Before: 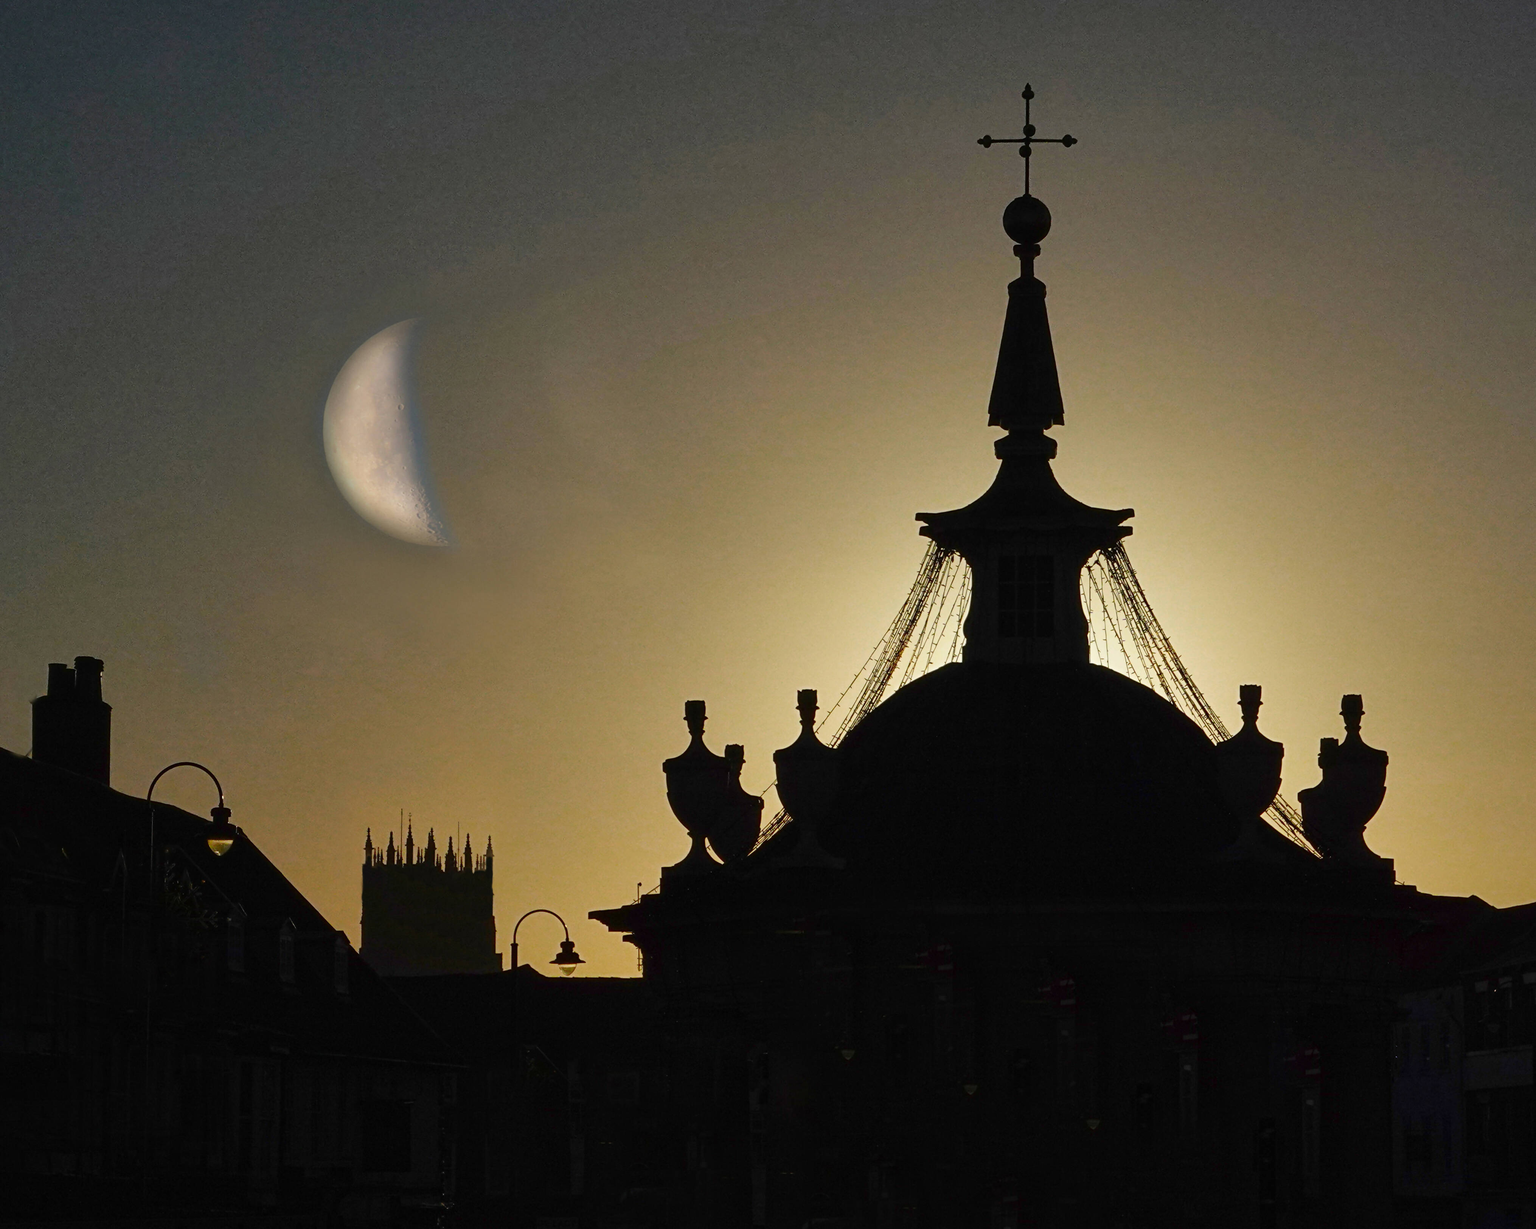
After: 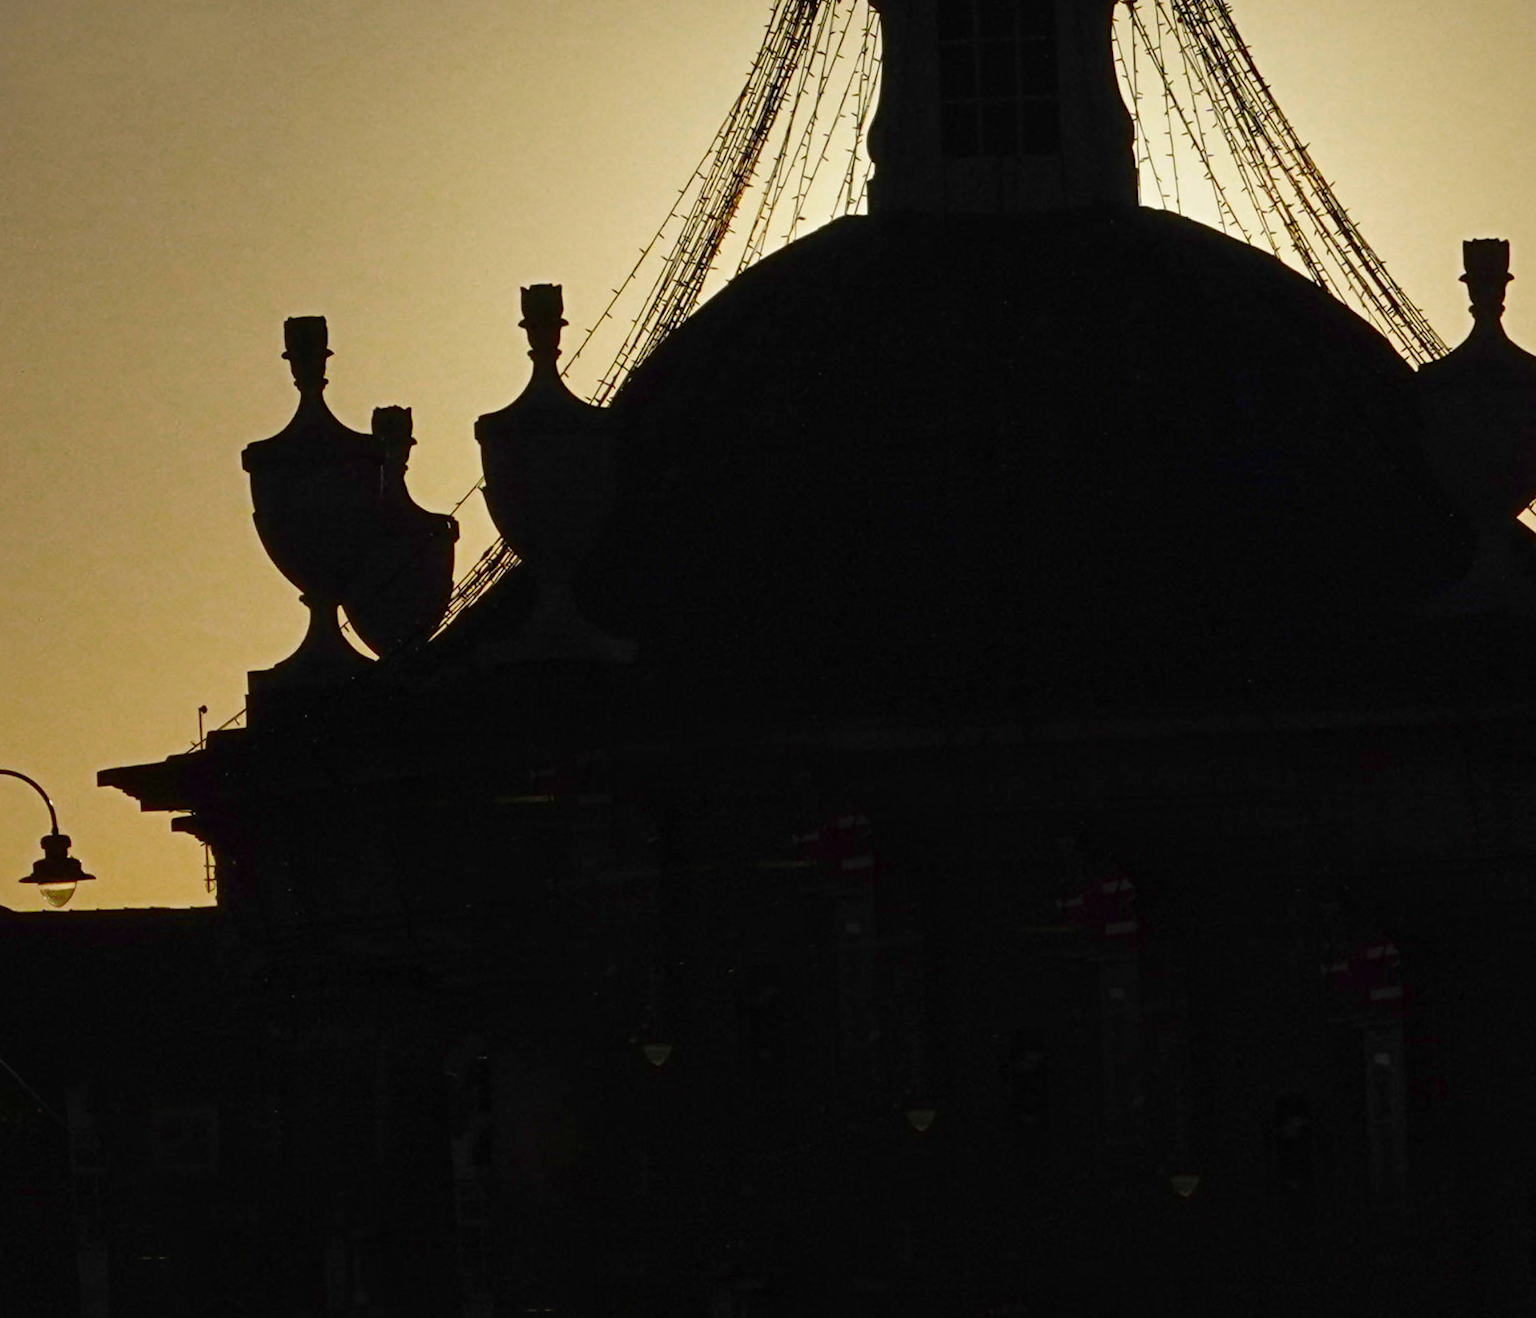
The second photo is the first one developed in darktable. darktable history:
rotate and perspective: rotation -2.22°, lens shift (horizontal) -0.022, automatic cropping off
crop: left 35.976%, top 45.819%, right 18.162%, bottom 5.807%
